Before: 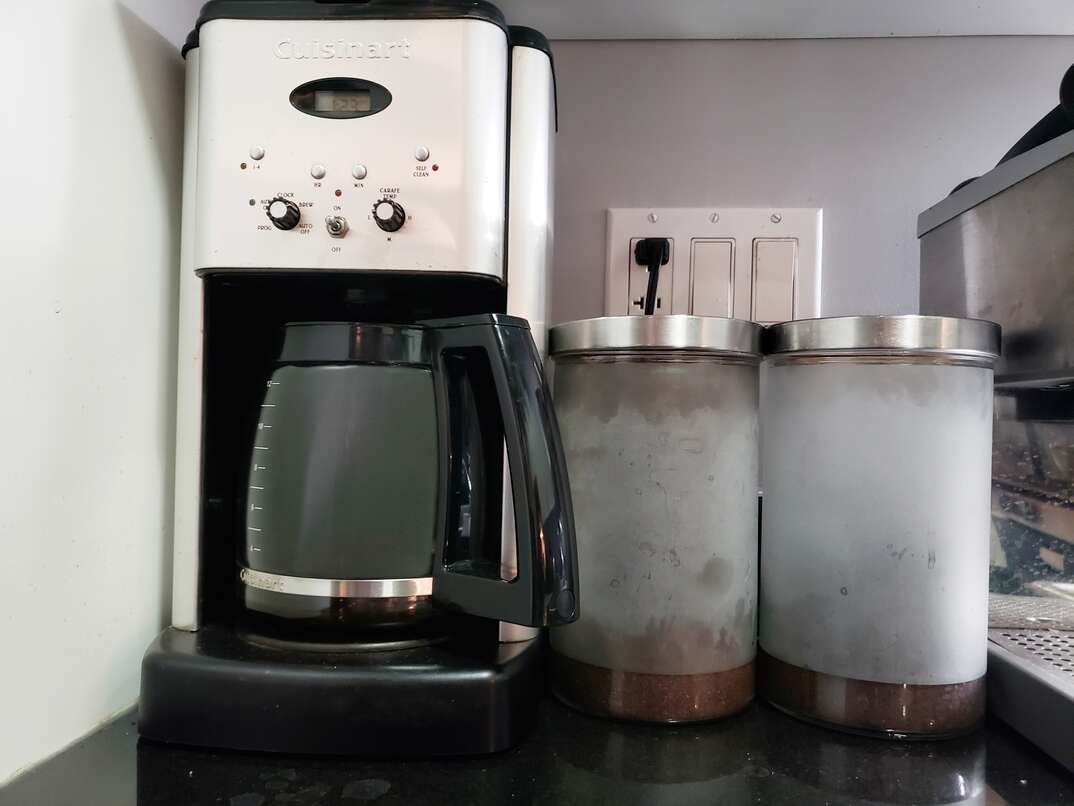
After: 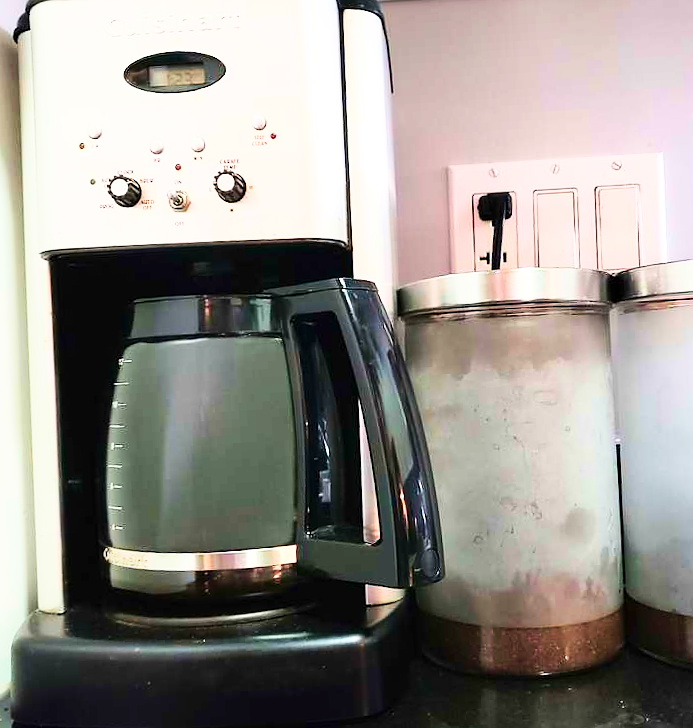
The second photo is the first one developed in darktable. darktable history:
base curve: curves: ch0 [(0, 0) (0.018, 0.026) (0.143, 0.37) (0.33, 0.731) (0.458, 0.853) (0.735, 0.965) (0.905, 0.986) (1, 1)]
rotate and perspective: rotation -3.52°, crop left 0.036, crop right 0.964, crop top 0.081, crop bottom 0.919
velvia: strength 56%
exposure: exposure 0.2 EV, compensate highlight preservation false
sharpen: radius 0.969, amount 0.604
crop and rotate: left 12.673%, right 20.66%
